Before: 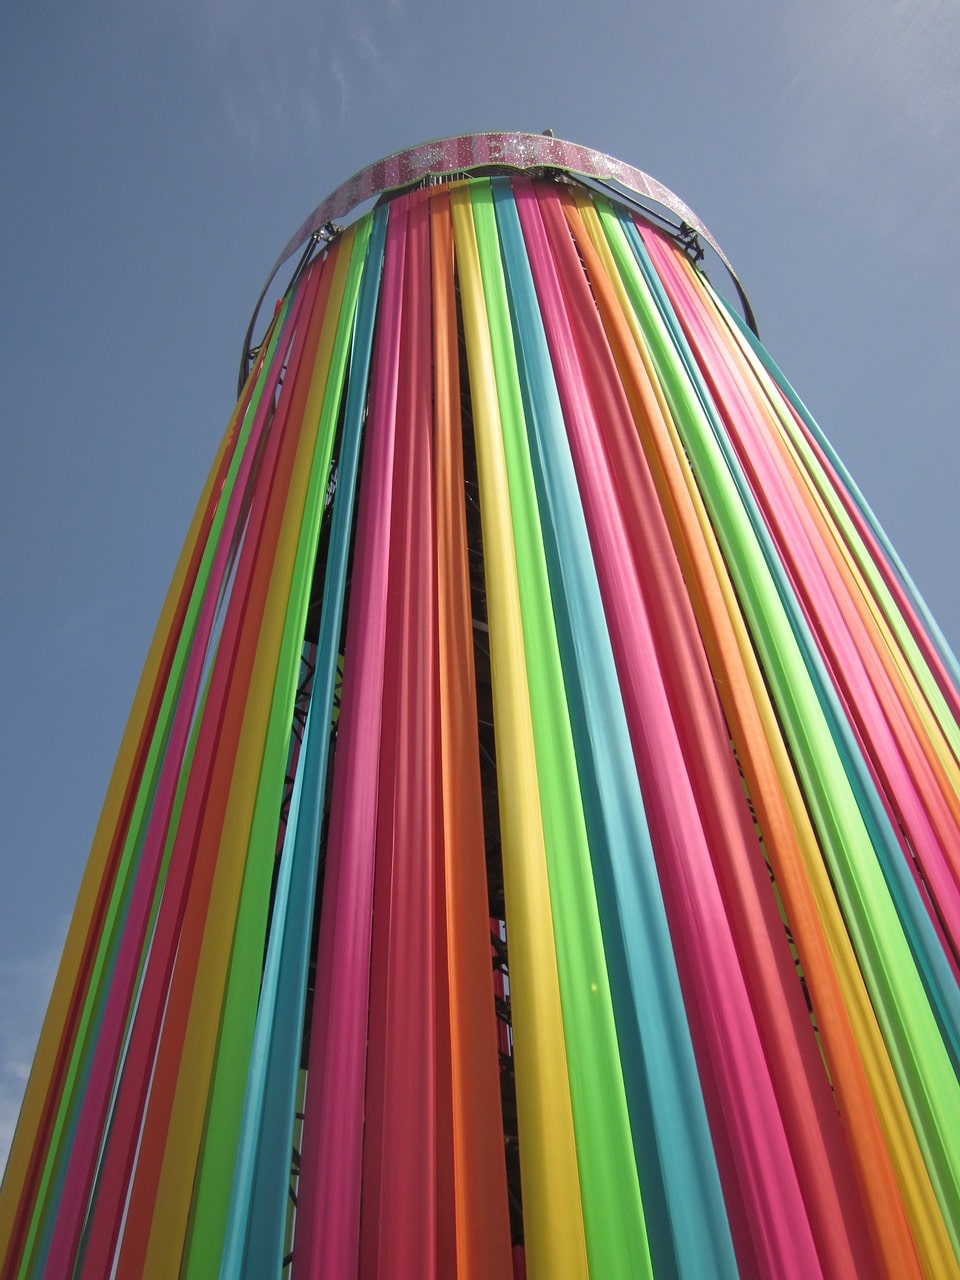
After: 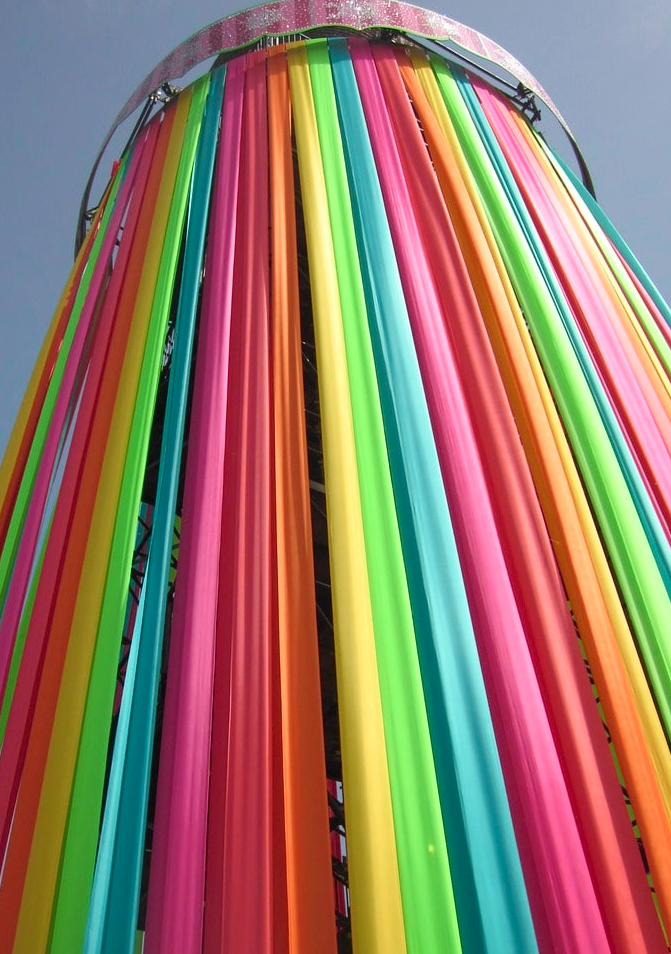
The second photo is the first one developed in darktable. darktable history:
crop and rotate: left 17.036%, top 10.886%, right 13.003%, bottom 14.538%
tone curve: curves: ch0 [(0, 0) (0.051, 0.047) (0.102, 0.099) (0.232, 0.249) (0.462, 0.501) (0.698, 0.761) (0.908, 0.946) (1, 1)]; ch1 [(0, 0) (0.339, 0.298) (0.402, 0.363) (0.453, 0.413) (0.485, 0.469) (0.494, 0.493) (0.504, 0.501) (0.525, 0.533) (0.563, 0.591) (0.597, 0.631) (1, 1)]; ch2 [(0, 0) (0.48, 0.48) (0.504, 0.5) (0.539, 0.554) (0.59, 0.628) (0.642, 0.682) (0.824, 0.815) (1, 1)], color space Lab, independent channels, preserve colors none
